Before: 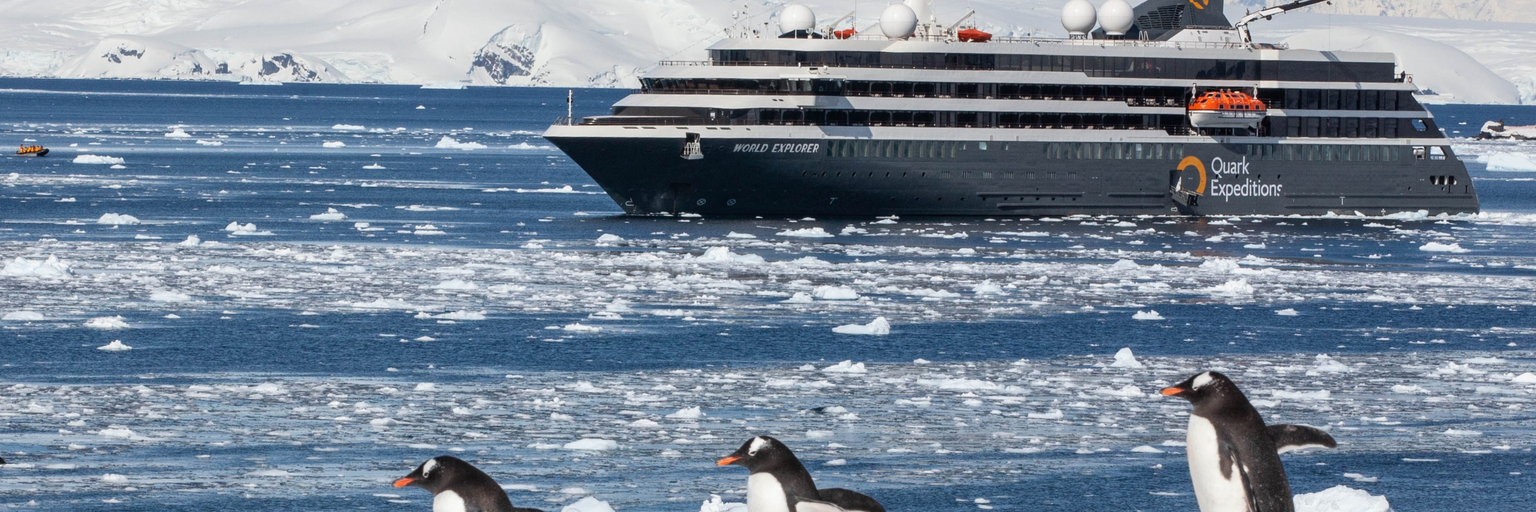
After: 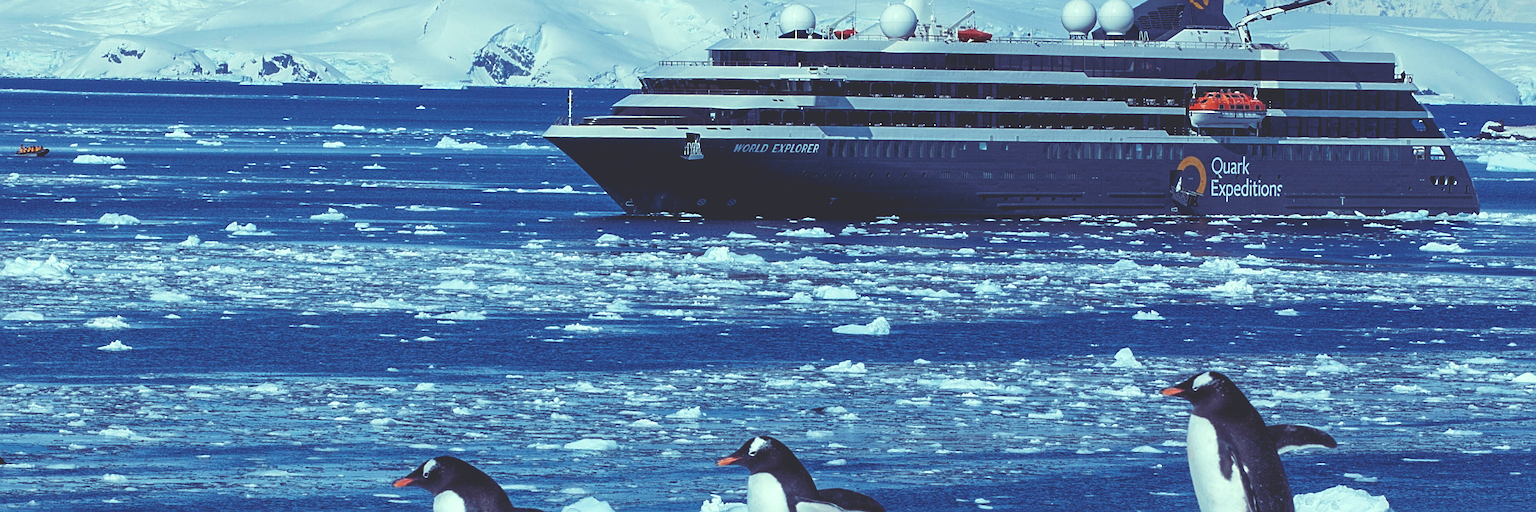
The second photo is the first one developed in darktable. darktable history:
rgb curve: curves: ch0 [(0, 0.186) (0.314, 0.284) (0.576, 0.466) (0.805, 0.691) (0.936, 0.886)]; ch1 [(0, 0.186) (0.314, 0.284) (0.581, 0.534) (0.771, 0.746) (0.936, 0.958)]; ch2 [(0, 0.216) (0.275, 0.39) (1, 1)], mode RGB, independent channels, compensate middle gray true, preserve colors none
sharpen: on, module defaults
exposure: black level correction 0.011, compensate highlight preservation false
